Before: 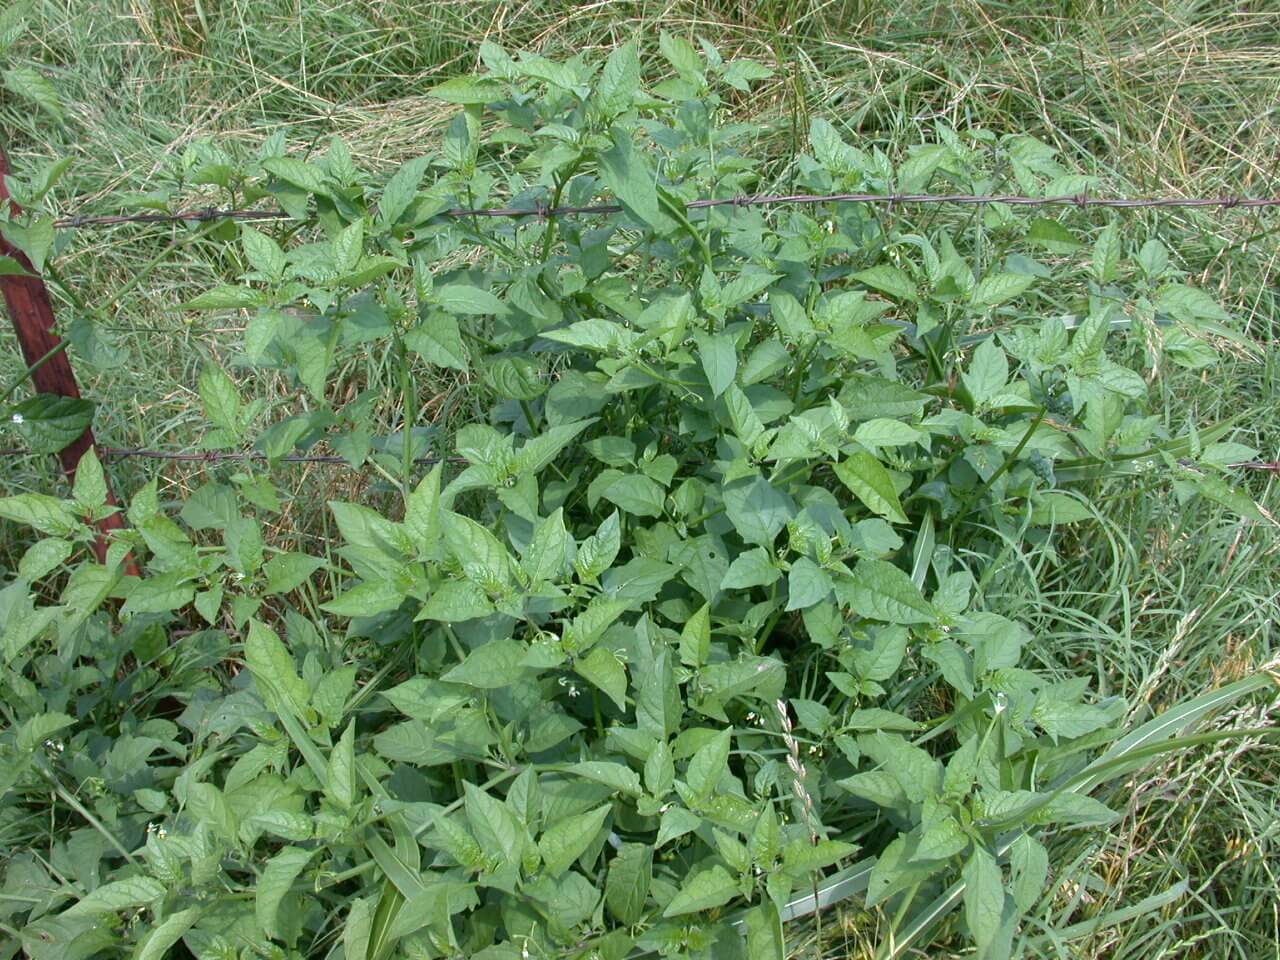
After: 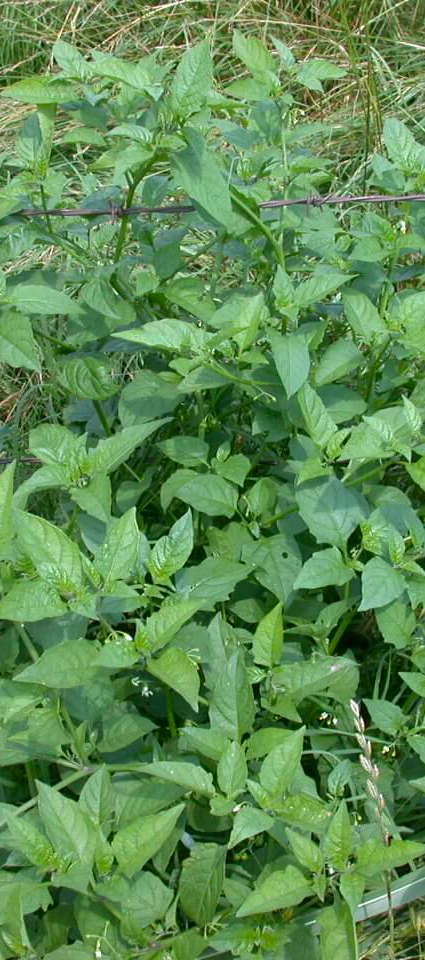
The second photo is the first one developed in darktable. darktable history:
crop: left 33.36%, right 33.36%
contrast brightness saturation: saturation 0.18
